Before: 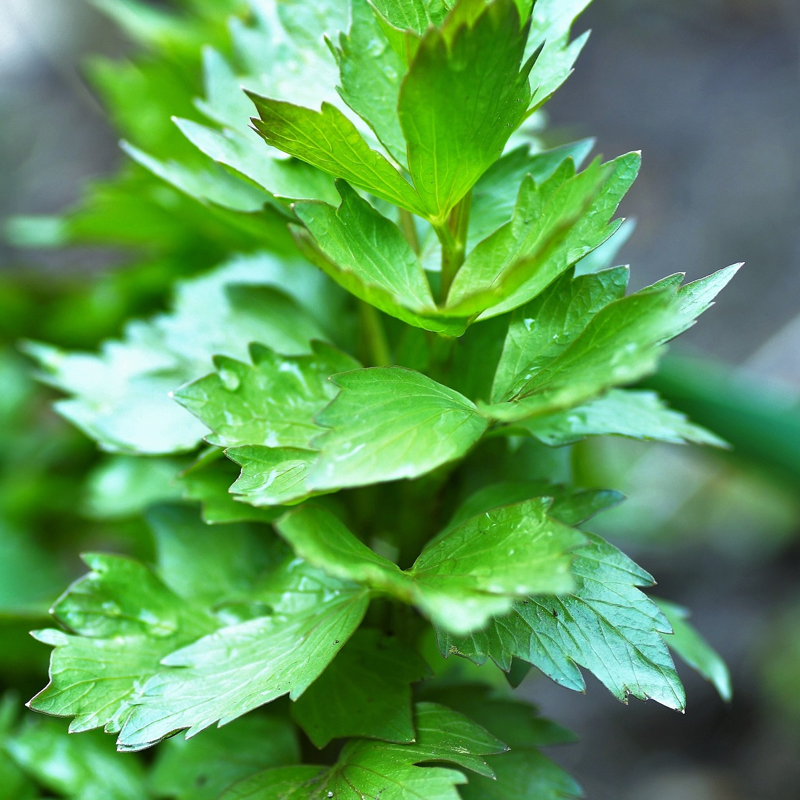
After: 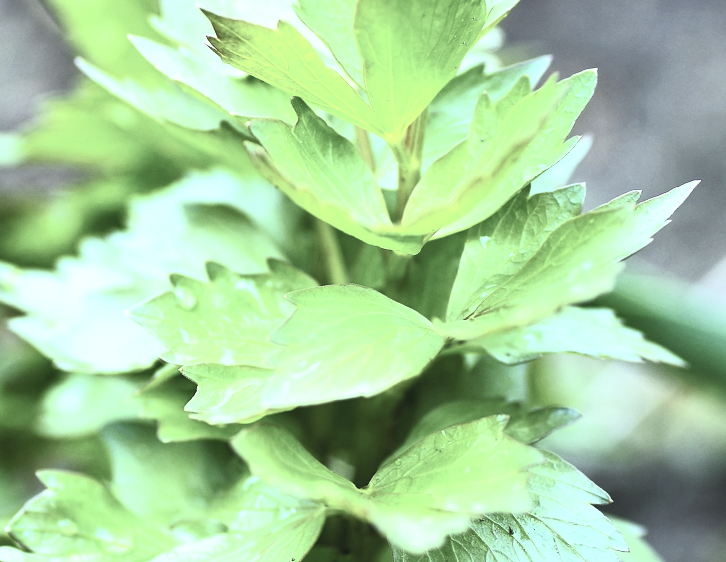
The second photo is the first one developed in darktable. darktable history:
color balance: on, module defaults
contrast brightness saturation: contrast 0.57, brightness 0.57, saturation -0.34
crop: left 5.596%, top 10.314%, right 3.534%, bottom 19.395%
